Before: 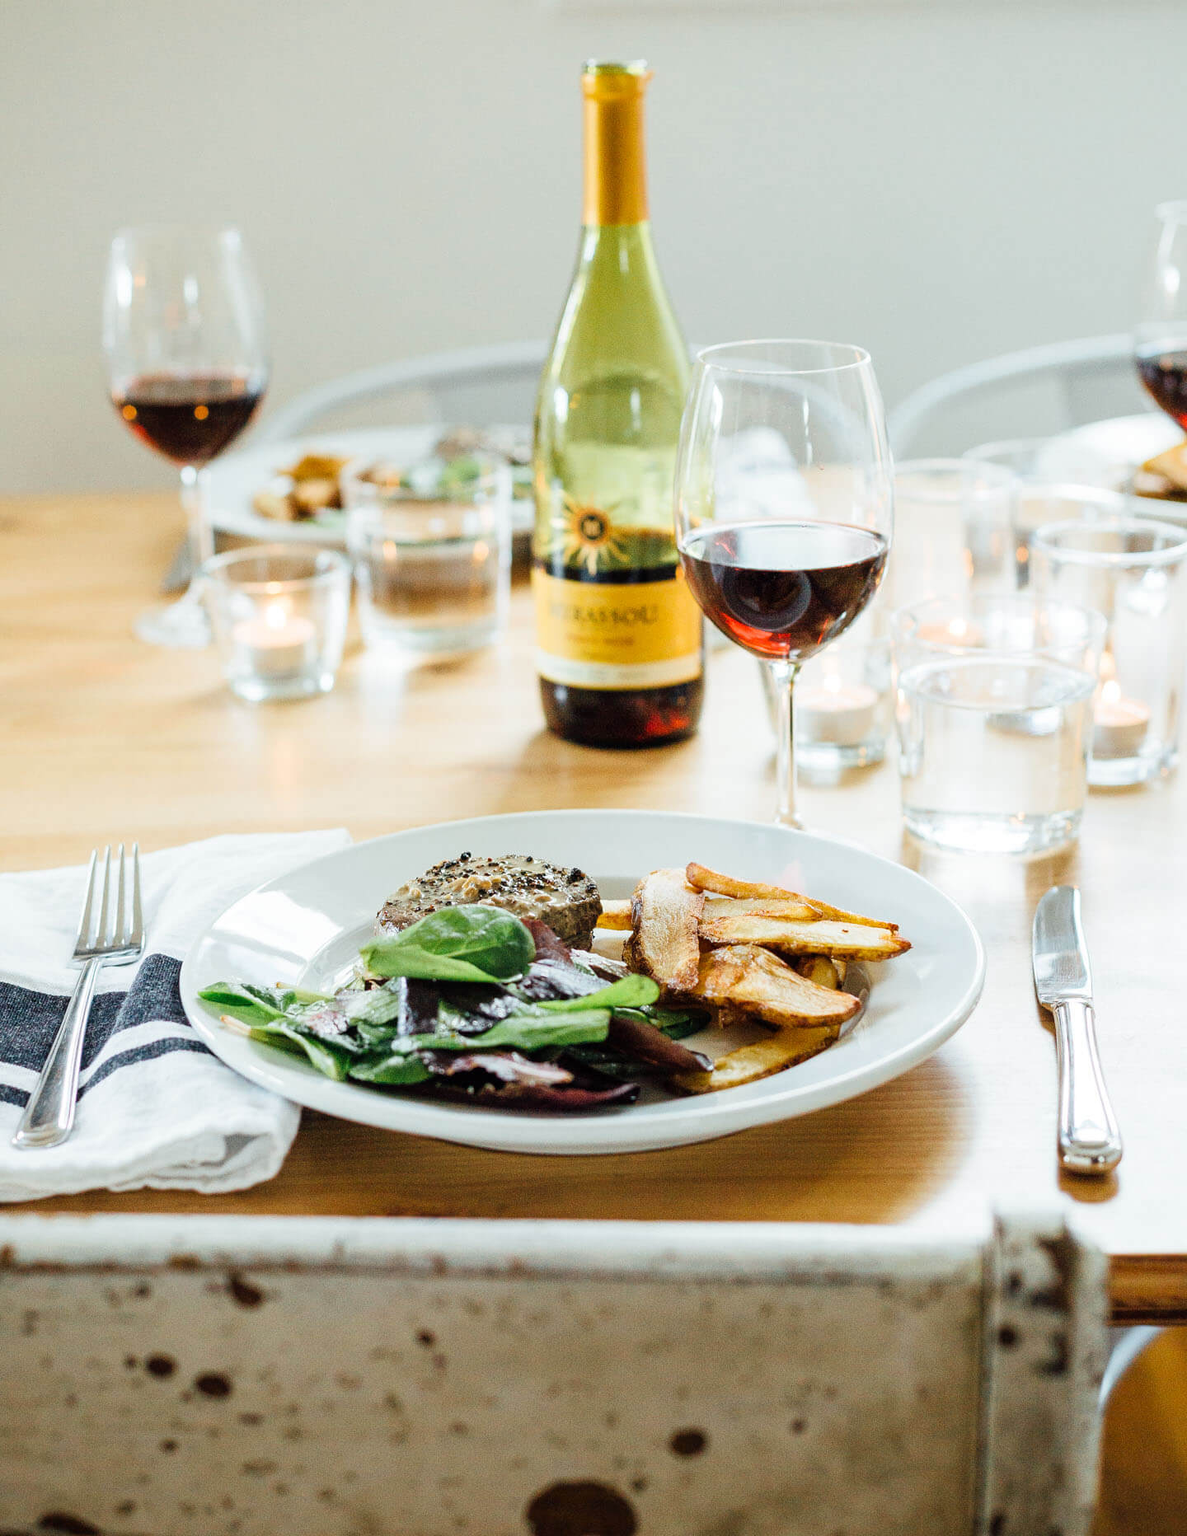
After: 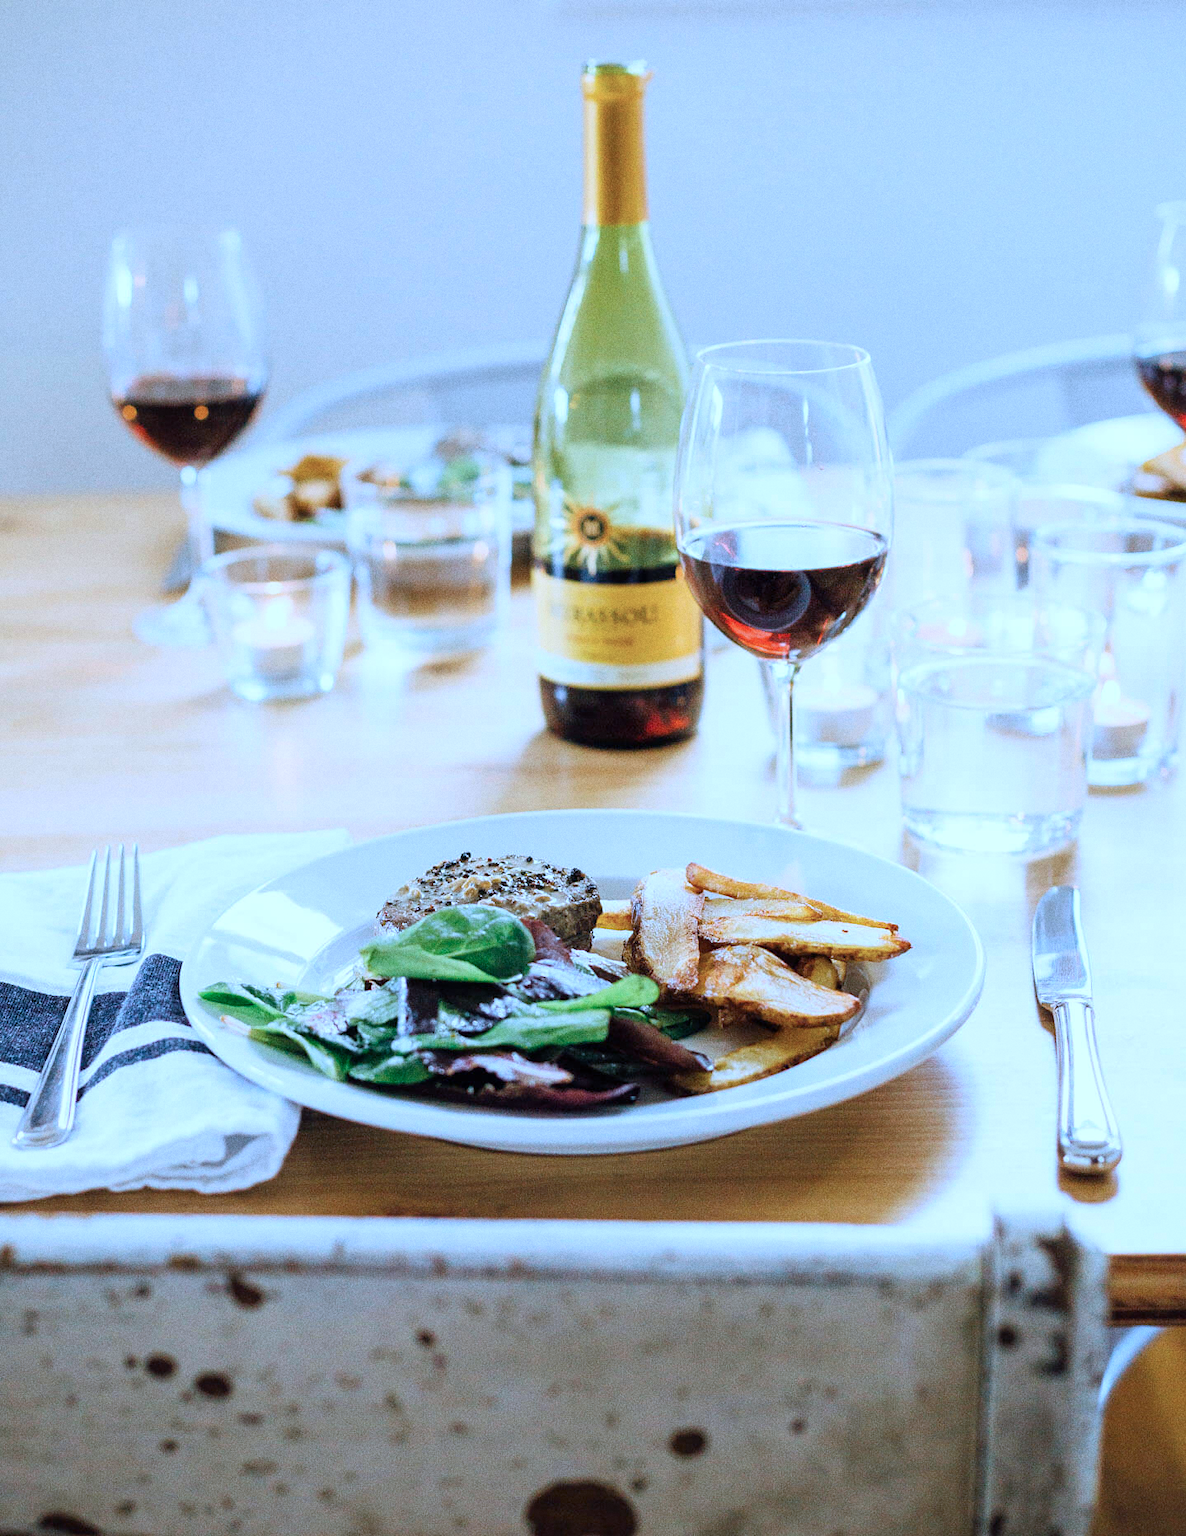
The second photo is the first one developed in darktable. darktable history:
grain: coarseness 0.09 ISO
color calibration: illuminant as shot in camera, adaptation linear Bradford (ICC v4), x 0.406, y 0.405, temperature 3570.35 K, saturation algorithm version 1 (2020)
